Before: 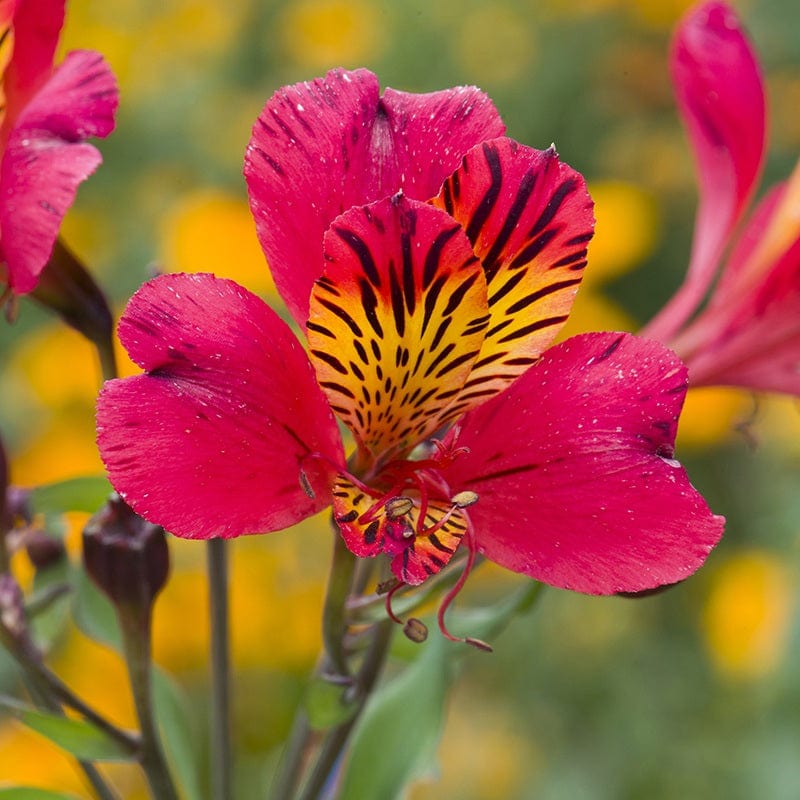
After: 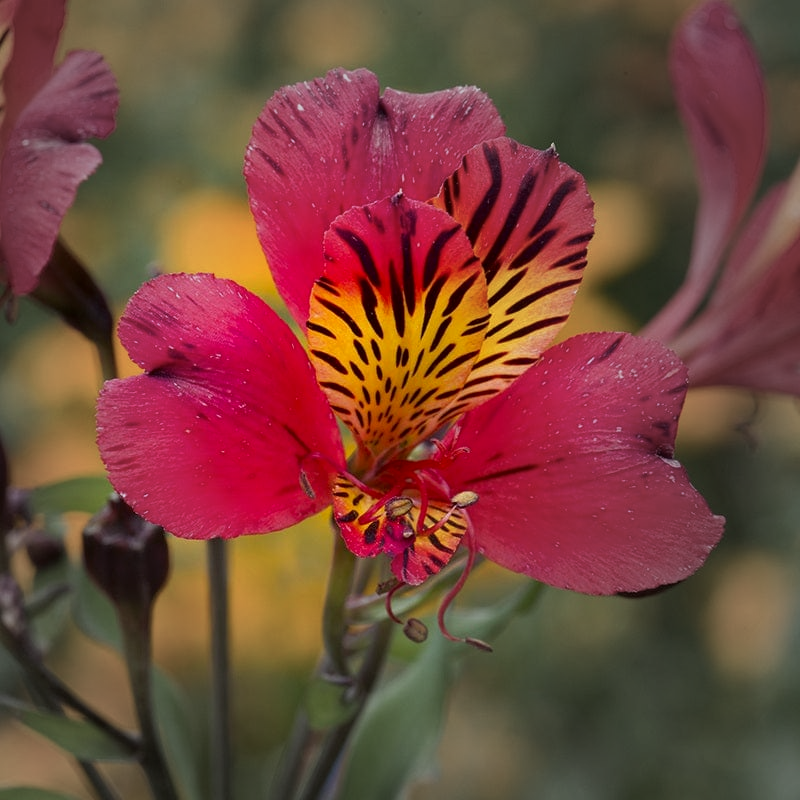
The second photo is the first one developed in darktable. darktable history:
shadows and highlights: shadows -62.32, white point adjustment -5.22, highlights 61.59
vignetting: fall-off start 33.76%, fall-off radius 64.94%, brightness -0.575, center (-0.12, -0.002), width/height ratio 0.959
